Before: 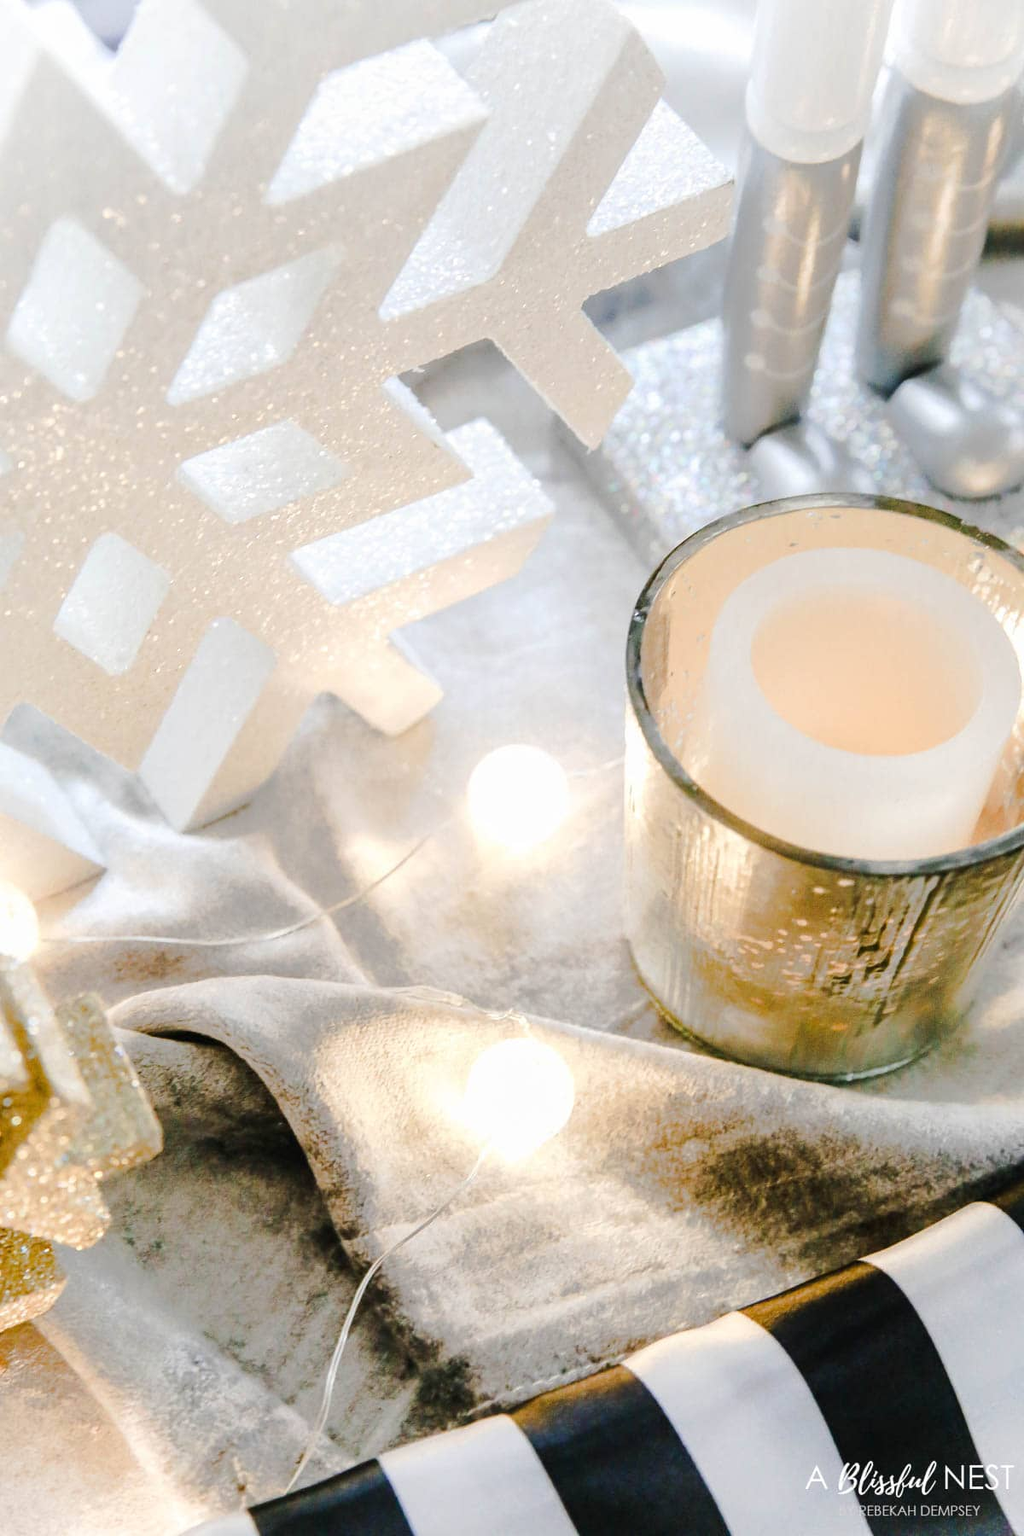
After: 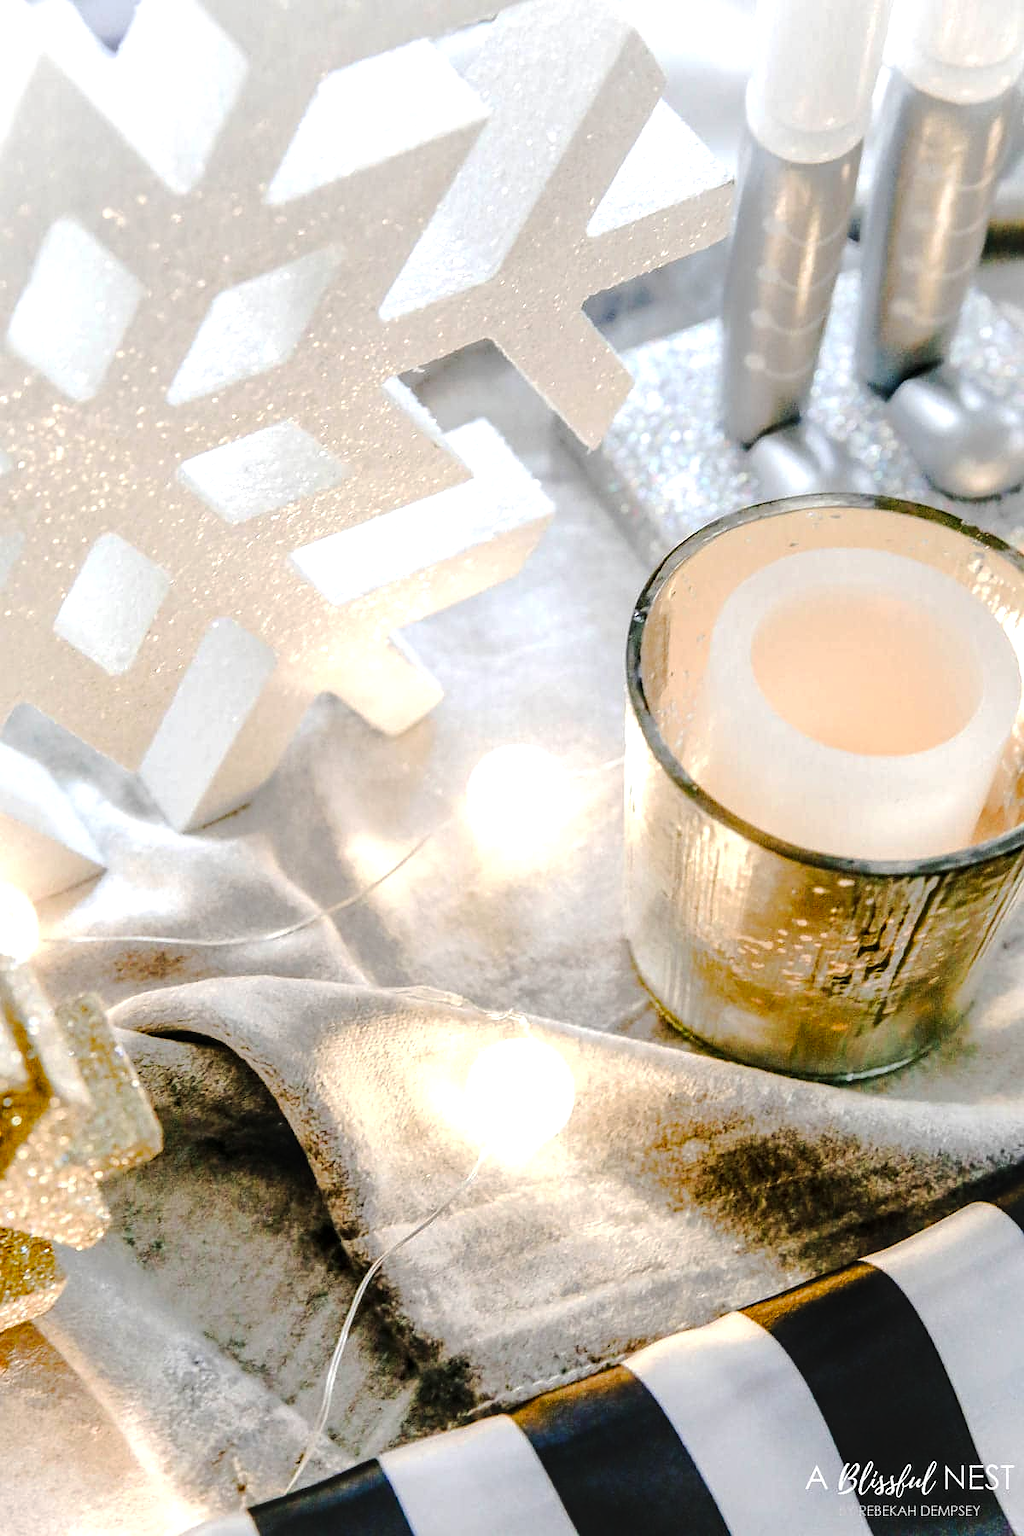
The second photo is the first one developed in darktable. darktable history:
local contrast: on, module defaults
tone curve: curves: ch0 [(0, 0) (0.003, 0.008) (0.011, 0.011) (0.025, 0.014) (0.044, 0.021) (0.069, 0.029) (0.1, 0.042) (0.136, 0.06) (0.177, 0.09) (0.224, 0.126) (0.277, 0.177) (0.335, 0.243) (0.399, 0.31) (0.468, 0.388) (0.543, 0.484) (0.623, 0.585) (0.709, 0.683) (0.801, 0.775) (0.898, 0.873) (1, 1)], preserve colors none
sharpen: radius 0.983, amount 0.61
exposure: exposure 0.188 EV, compensate highlight preservation false
